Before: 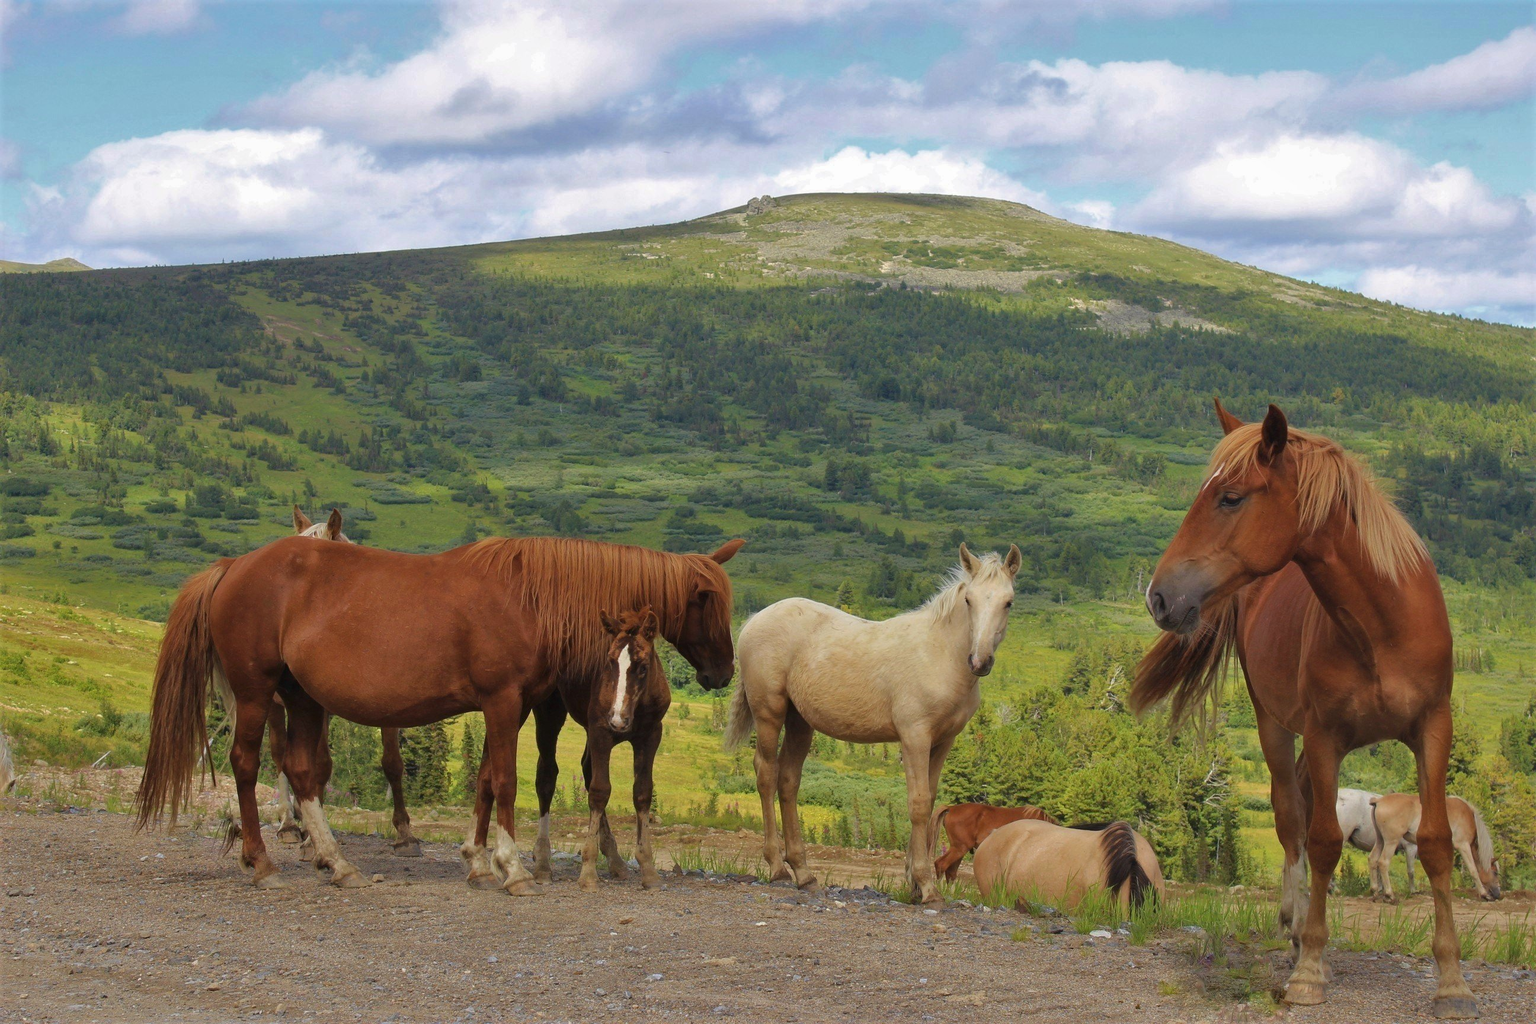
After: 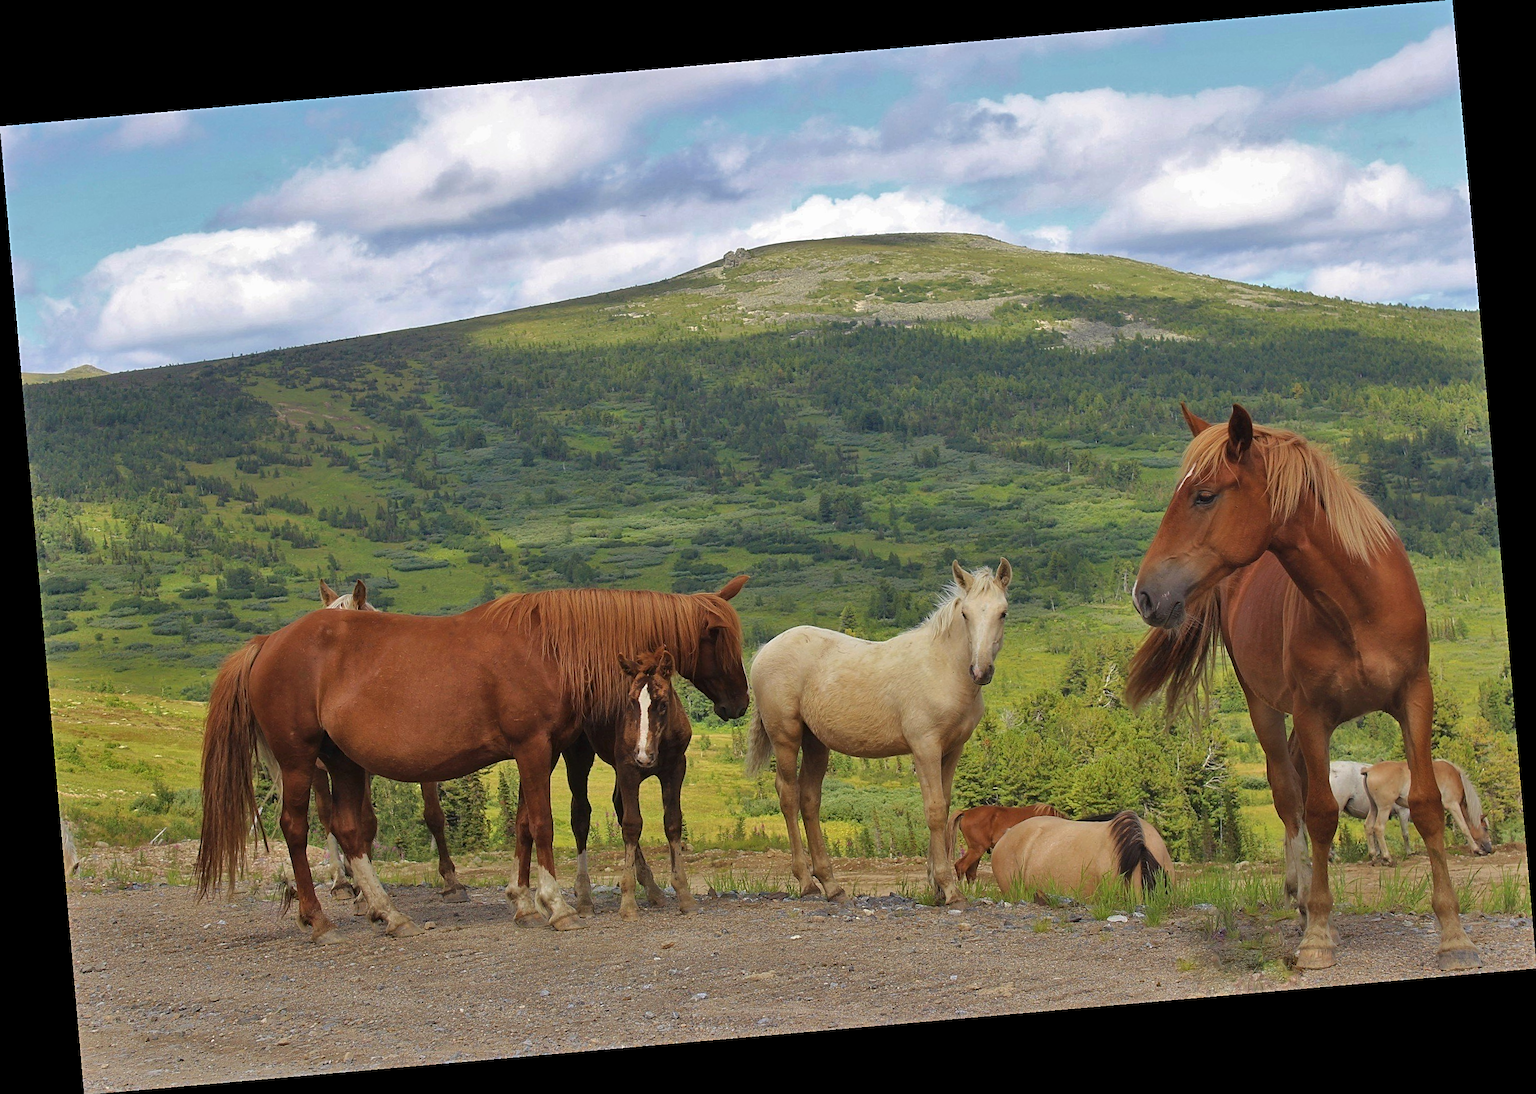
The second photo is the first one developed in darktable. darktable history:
rotate and perspective: rotation -4.98°, automatic cropping off
shadows and highlights: shadows 37.27, highlights -28.18, soften with gaussian
sharpen: on, module defaults
